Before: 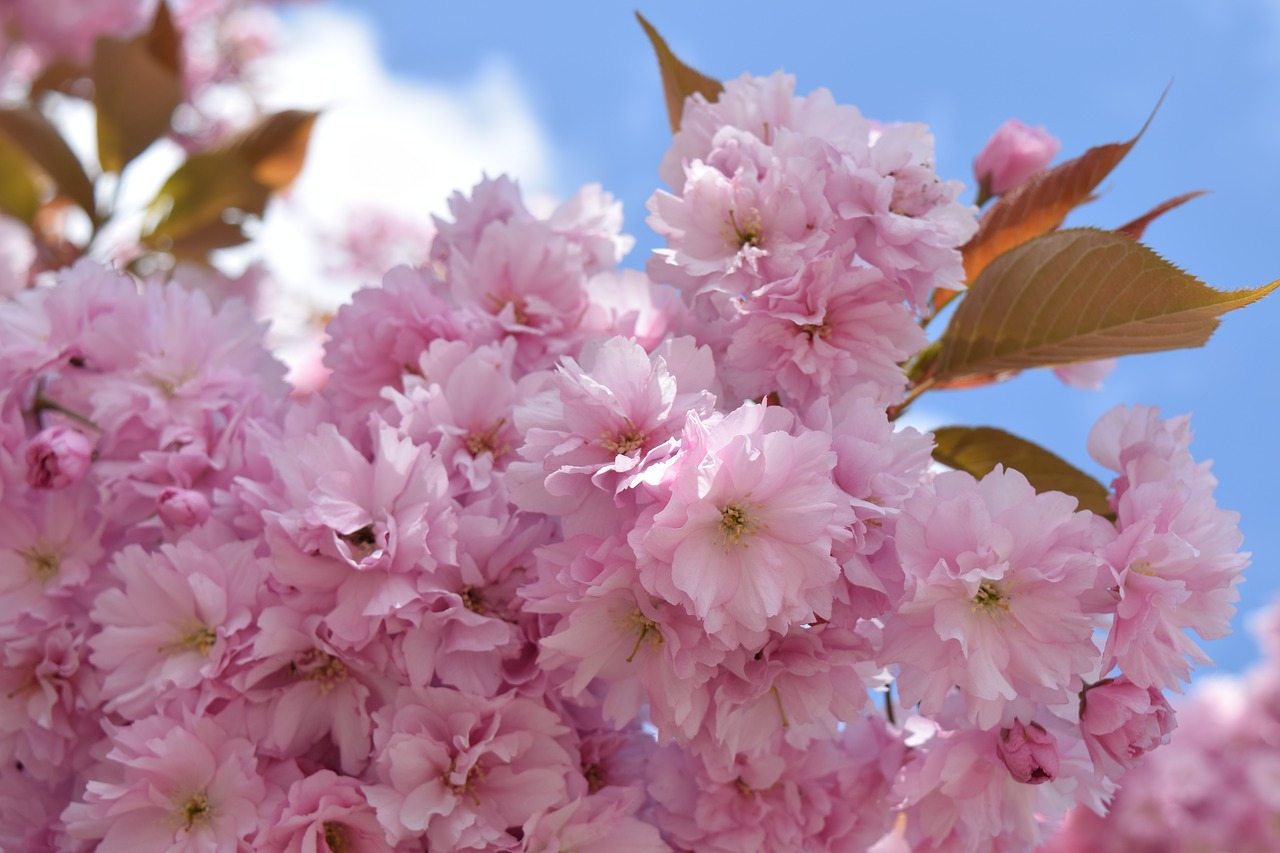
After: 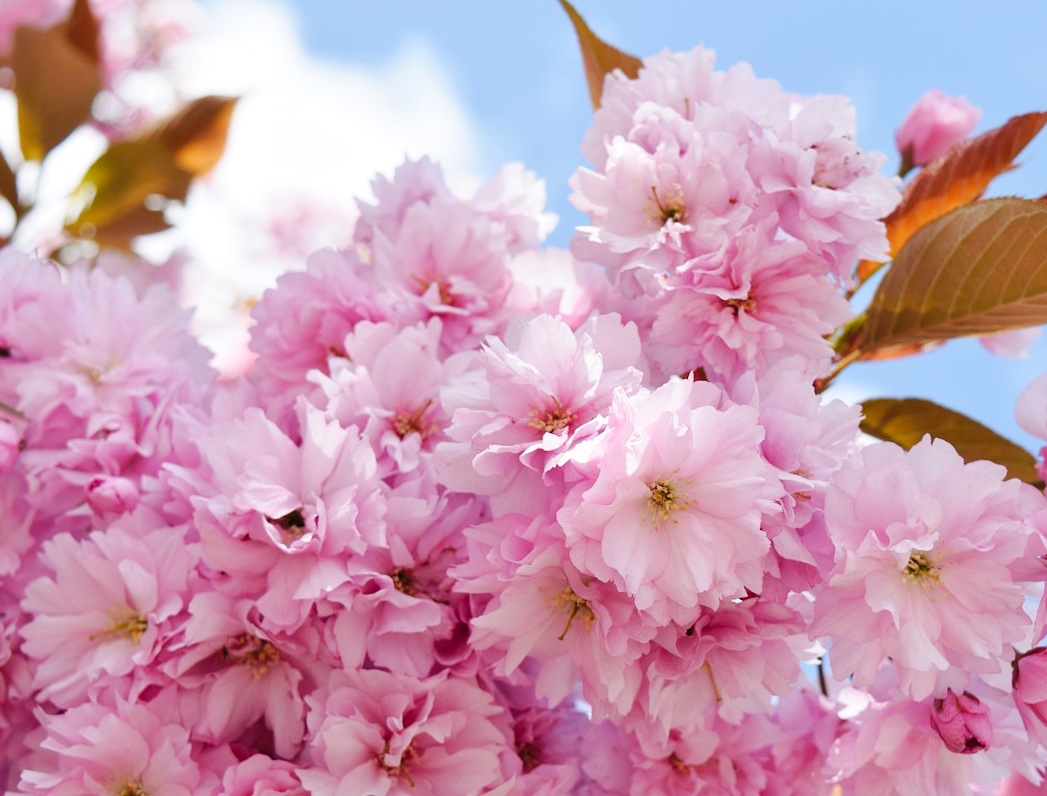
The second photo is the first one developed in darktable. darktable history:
base curve: curves: ch0 [(0, 0) (0.032, 0.025) (0.121, 0.166) (0.206, 0.329) (0.605, 0.79) (1, 1)], preserve colors none
crop and rotate: angle 1.19°, left 4.337%, top 1.155%, right 11.314%, bottom 2.554%
